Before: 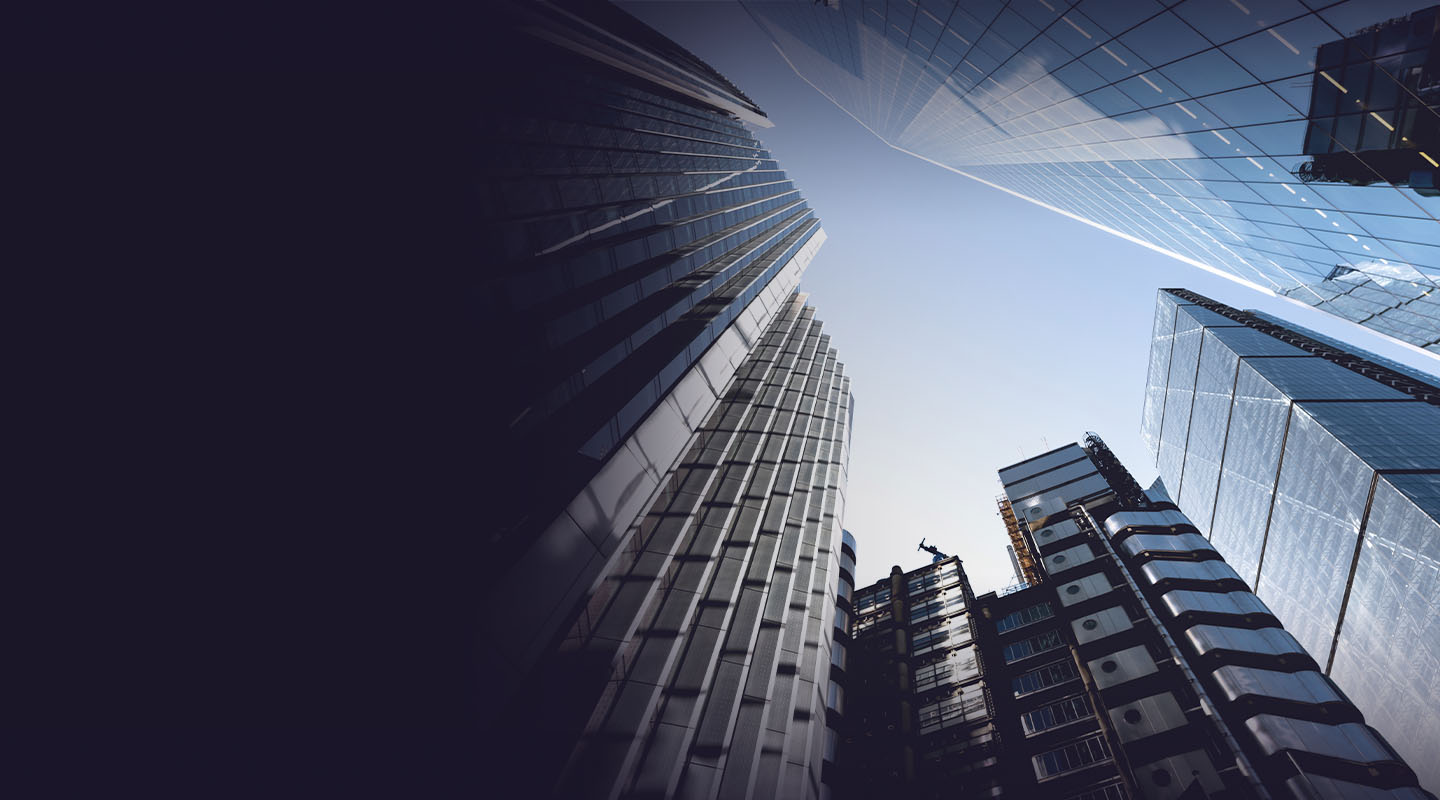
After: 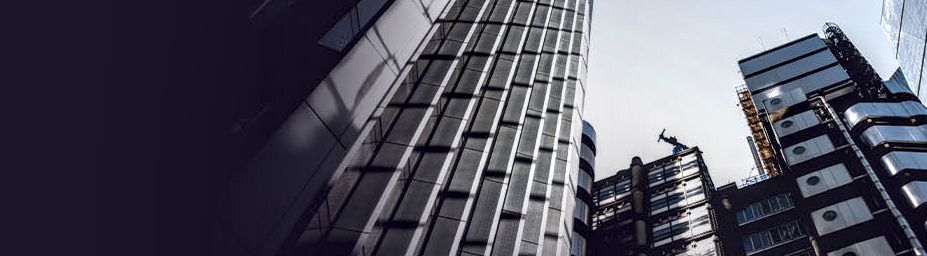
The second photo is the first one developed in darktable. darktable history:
crop: left 18.091%, top 51.13%, right 17.525%, bottom 16.85%
local contrast: highlights 19%, detail 186%
